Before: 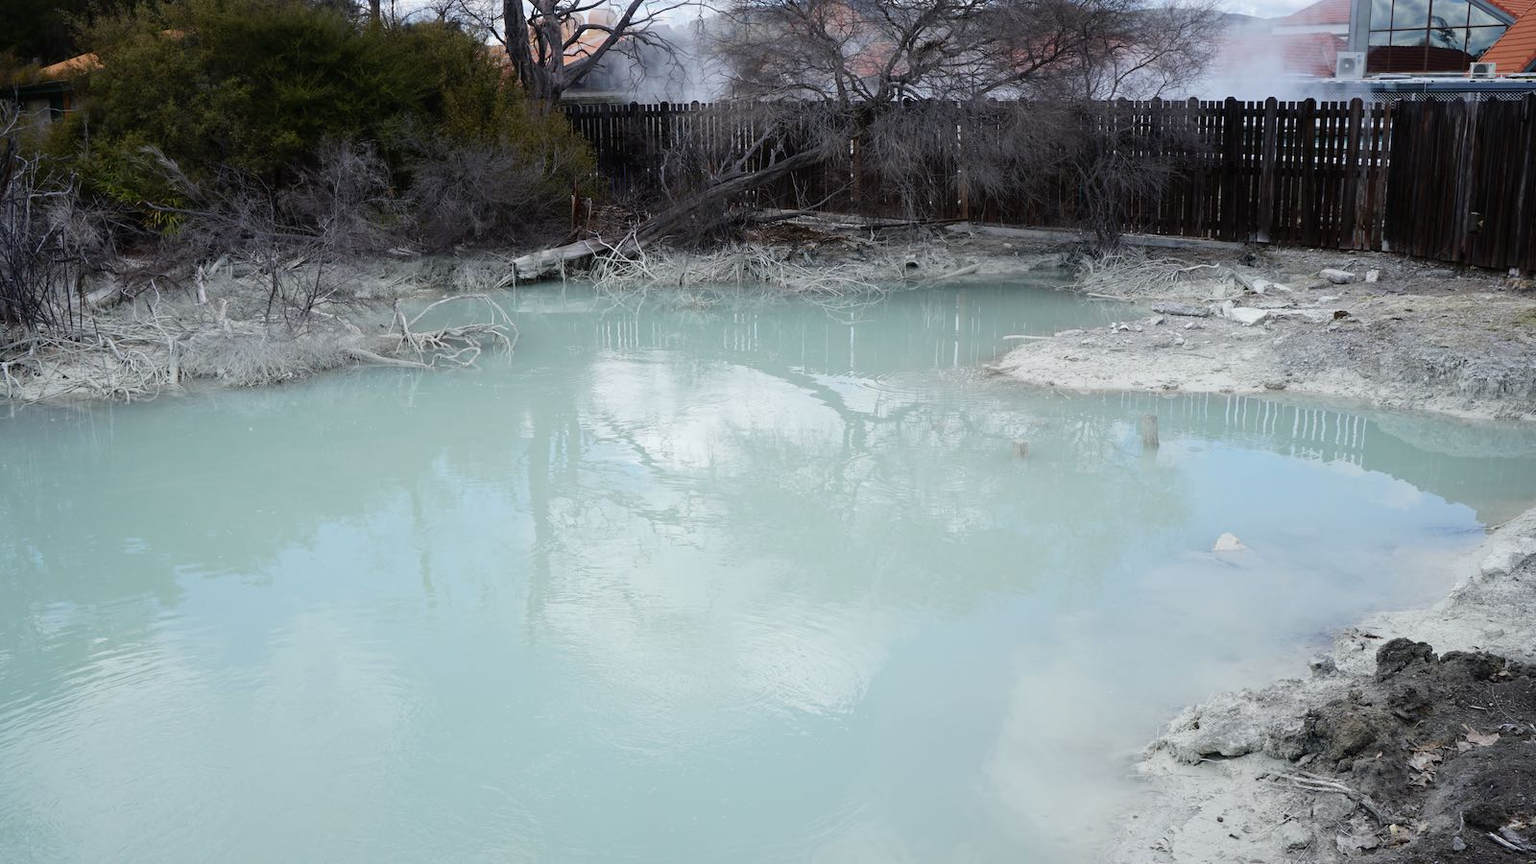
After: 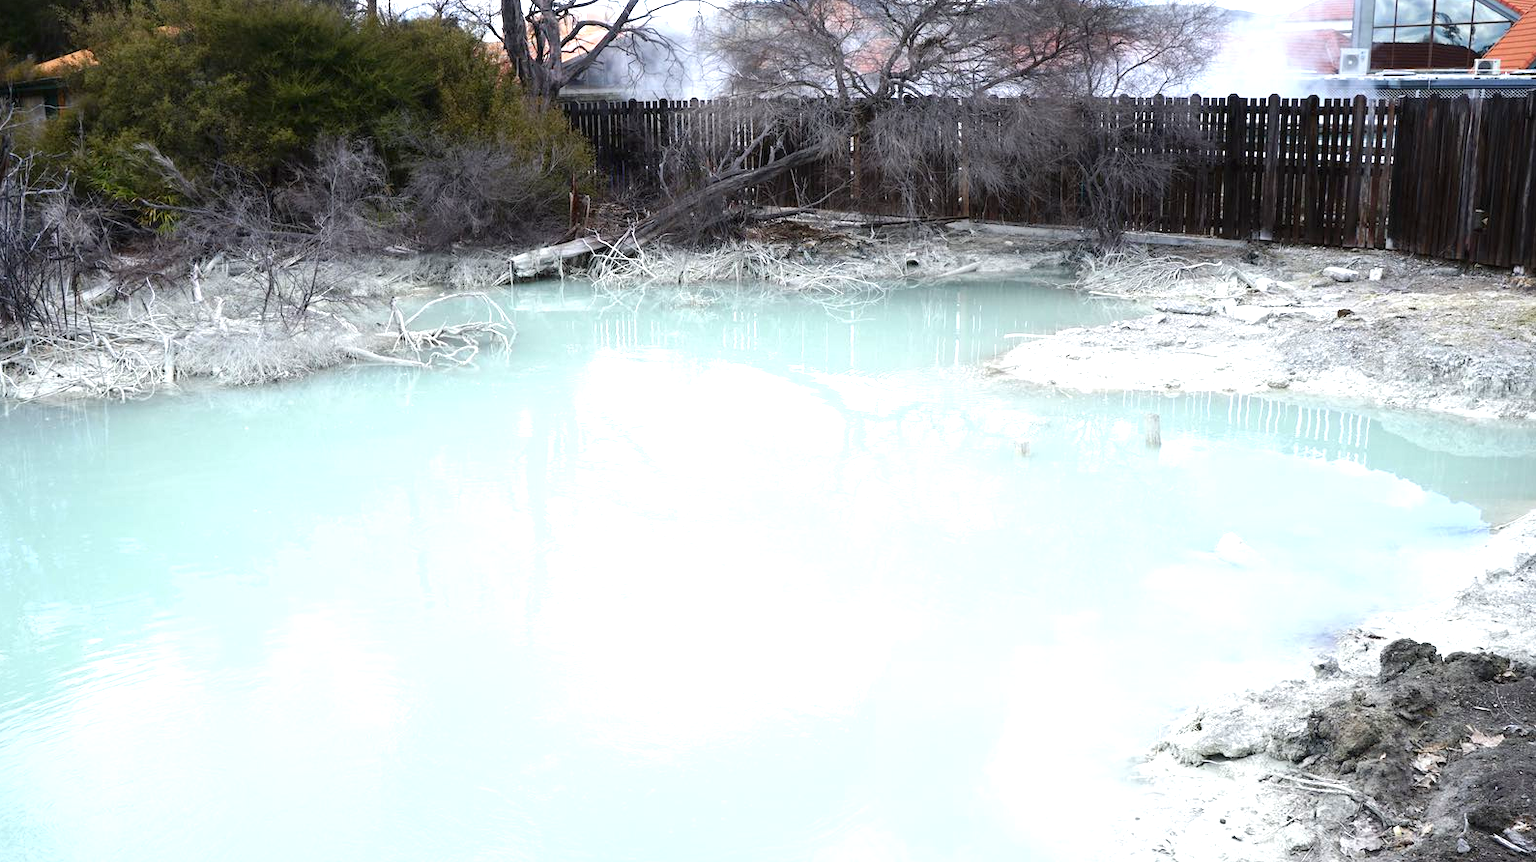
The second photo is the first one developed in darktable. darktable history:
crop: left 0.434%, top 0.485%, right 0.244%, bottom 0.386%
exposure: exposure 1.137 EV, compensate highlight preservation false
